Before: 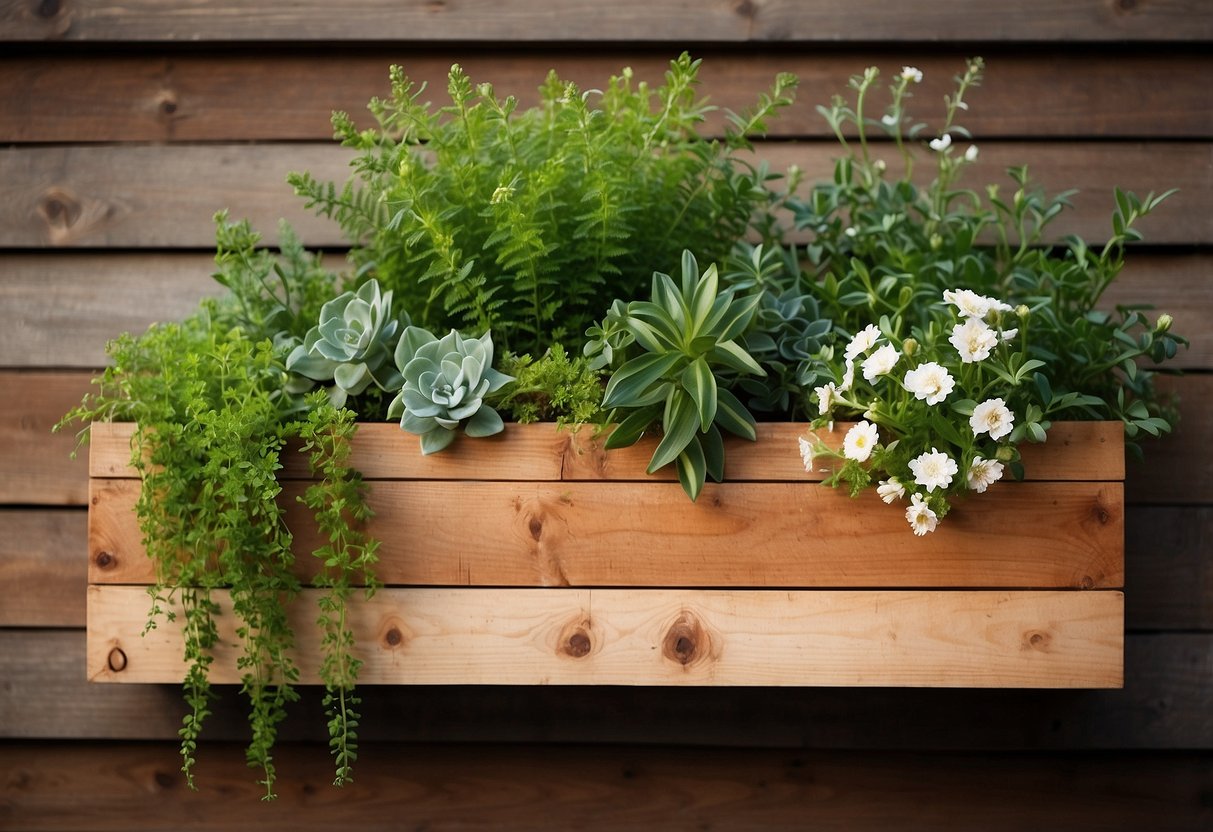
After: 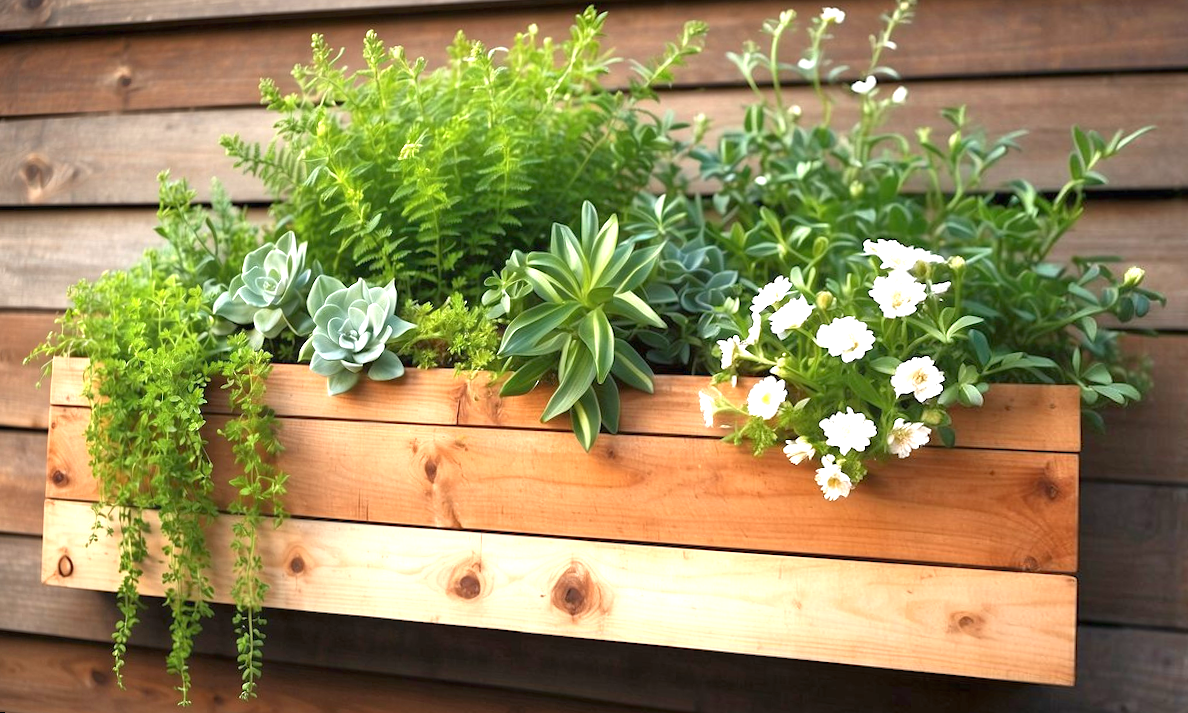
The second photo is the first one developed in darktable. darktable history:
tone equalizer: -8 EV 1 EV, -7 EV 1 EV, -6 EV 1 EV, -5 EV 1 EV, -4 EV 1 EV, -3 EV 0.75 EV, -2 EV 0.5 EV, -1 EV 0.25 EV
rotate and perspective: rotation 1.69°, lens shift (vertical) -0.023, lens shift (horizontal) -0.291, crop left 0.025, crop right 0.988, crop top 0.092, crop bottom 0.842
base curve: curves: ch0 [(0, 0) (0.303, 0.277) (1, 1)]
exposure: black level correction 0, exposure 1.1 EV, compensate exposure bias true, compensate highlight preservation false
